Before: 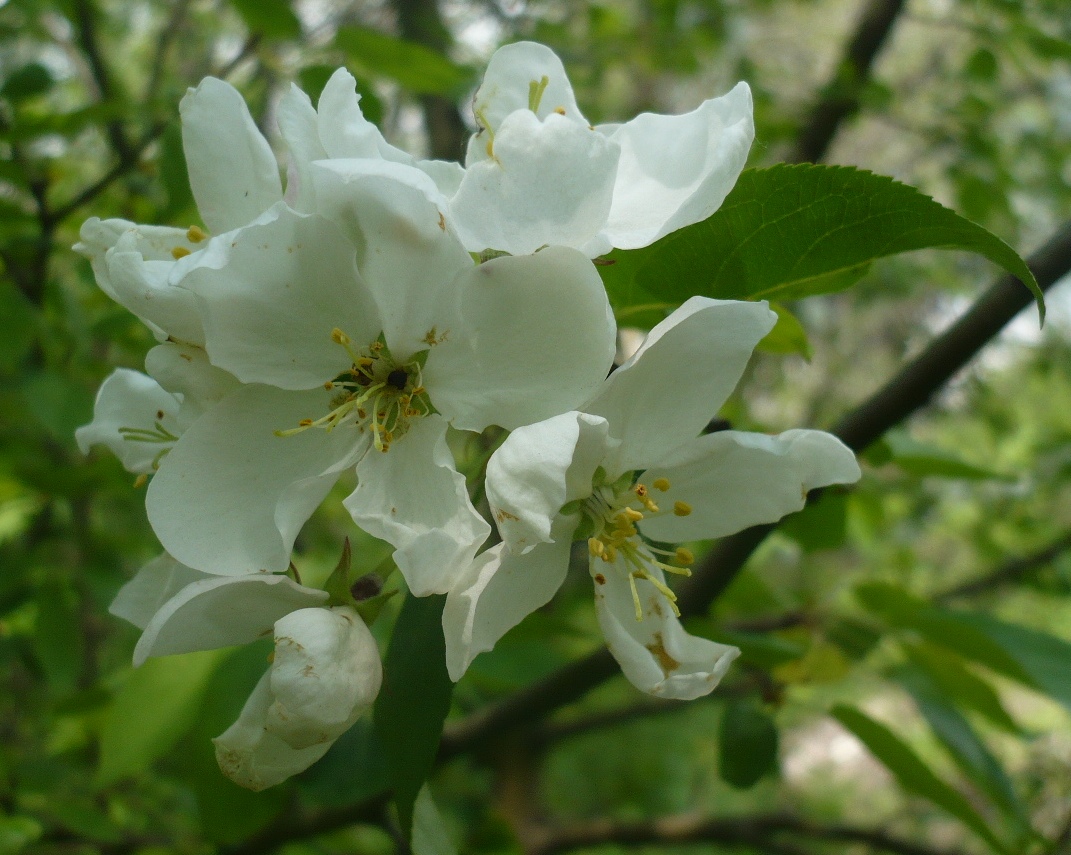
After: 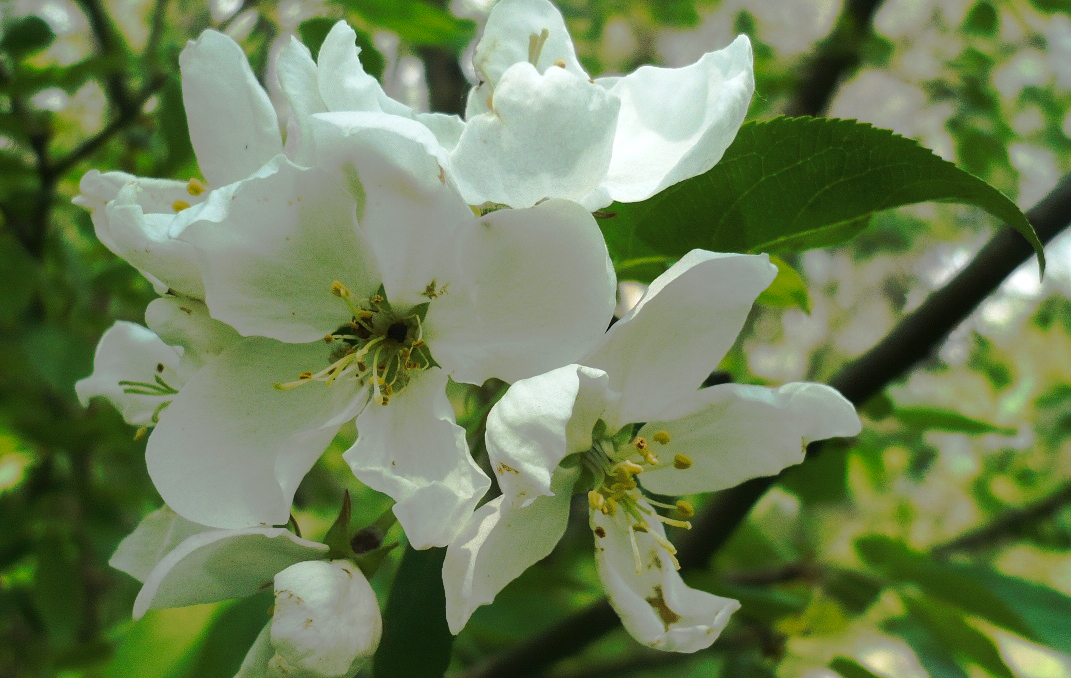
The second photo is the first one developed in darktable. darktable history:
contrast brightness saturation: saturation -0.1
tone curve: curves: ch0 [(0, 0) (0.003, 0.005) (0.011, 0.012) (0.025, 0.026) (0.044, 0.046) (0.069, 0.071) (0.1, 0.098) (0.136, 0.135) (0.177, 0.178) (0.224, 0.217) (0.277, 0.274) (0.335, 0.335) (0.399, 0.442) (0.468, 0.543) (0.543, 0.6) (0.623, 0.628) (0.709, 0.679) (0.801, 0.782) (0.898, 0.904) (1, 1)], preserve colors none
crop and rotate: top 5.667%, bottom 14.937%
tone equalizer: -8 EV -0.417 EV, -7 EV -0.389 EV, -6 EV -0.333 EV, -5 EV -0.222 EV, -3 EV 0.222 EV, -2 EV 0.333 EV, -1 EV 0.389 EV, +0 EV 0.417 EV, edges refinement/feathering 500, mask exposure compensation -1.57 EV, preserve details no
